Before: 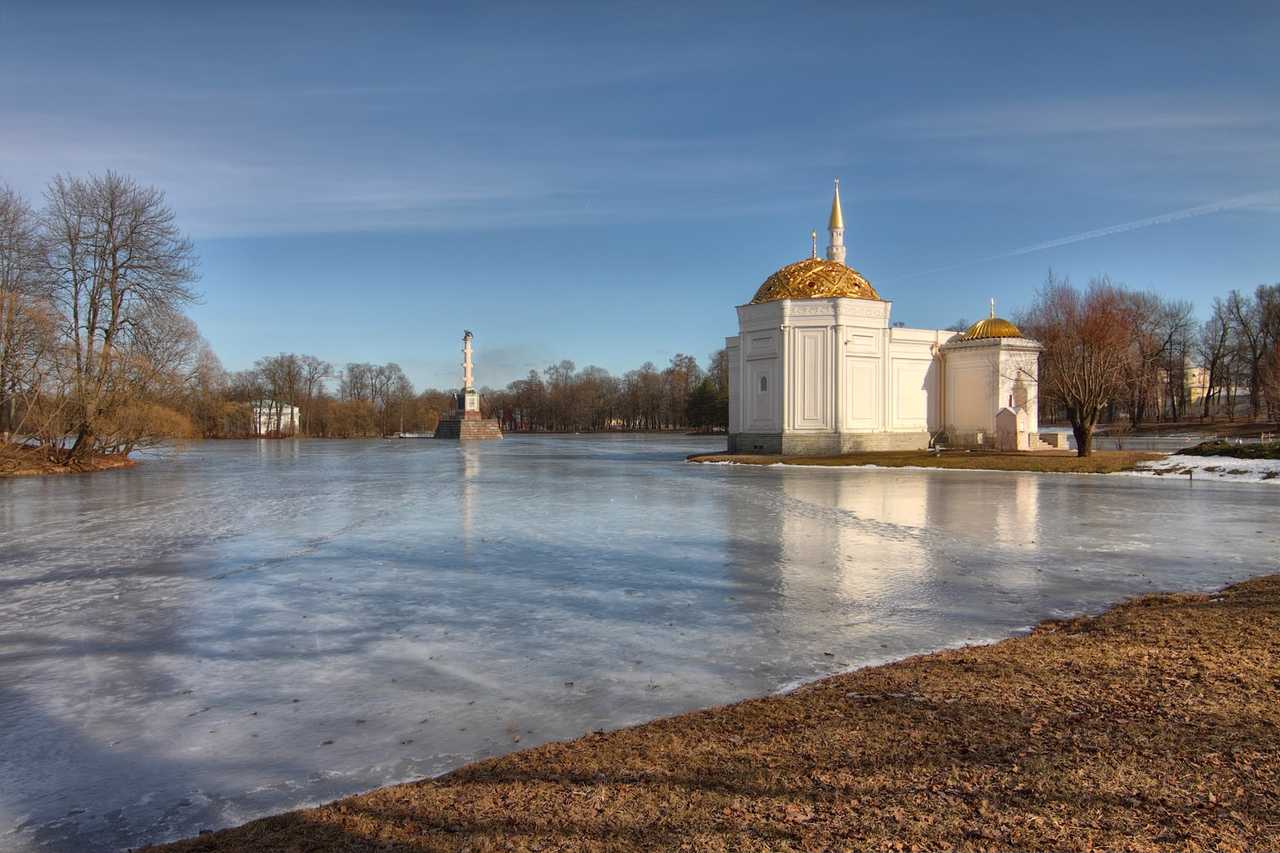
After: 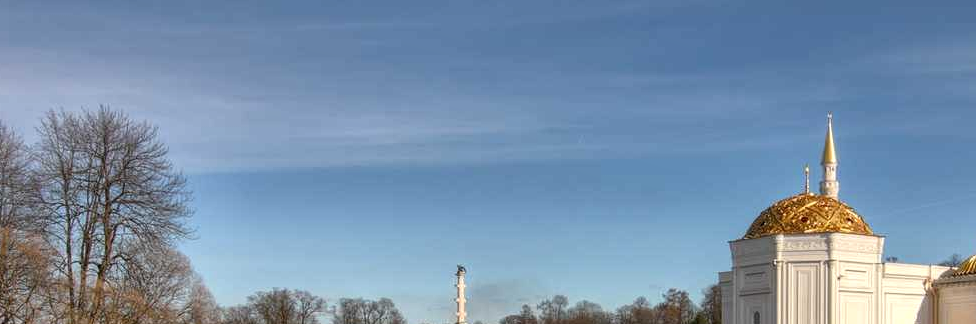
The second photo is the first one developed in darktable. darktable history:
local contrast: detail 130%
crop: left 0.579%, top 7.627%, right 23.167%, bottom 54.275%
